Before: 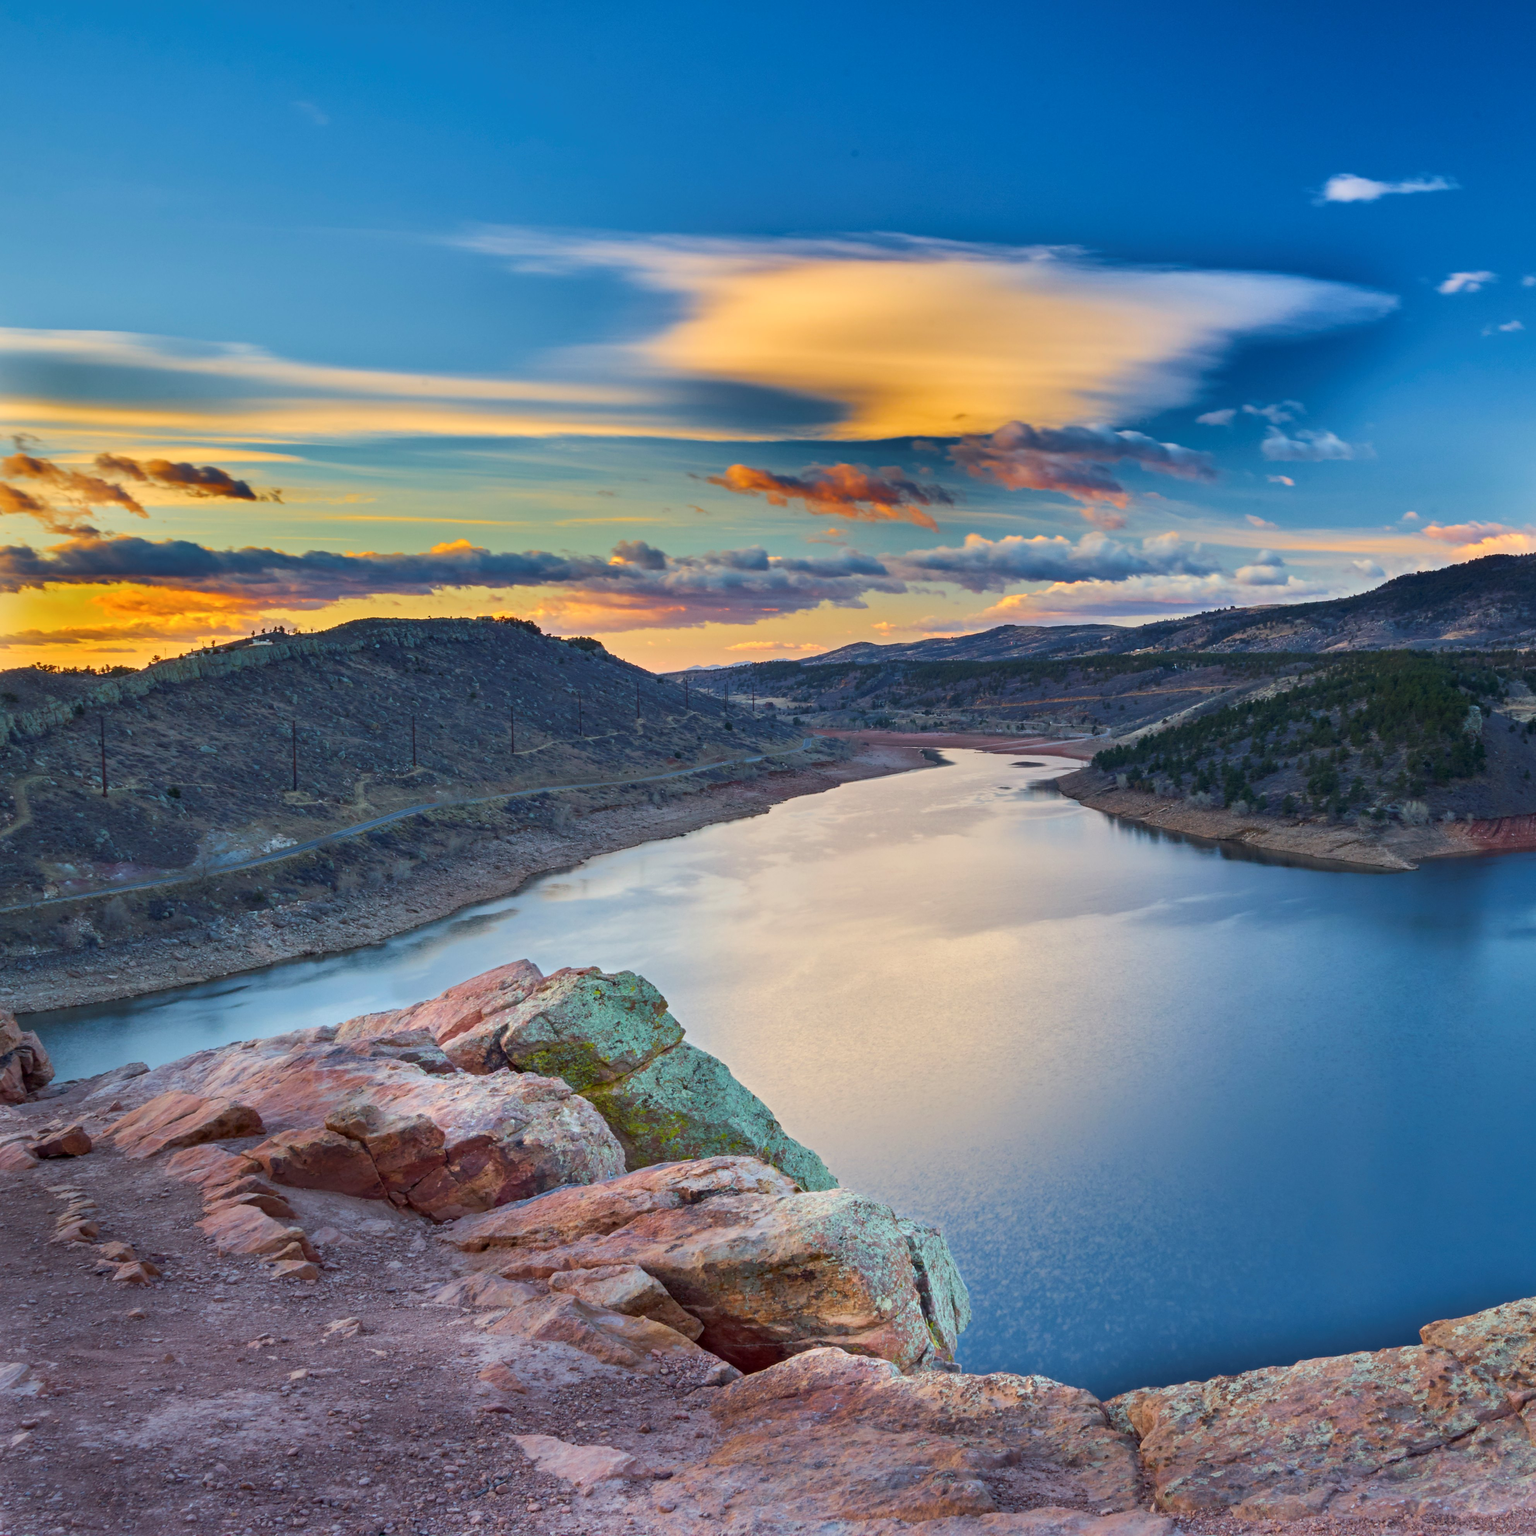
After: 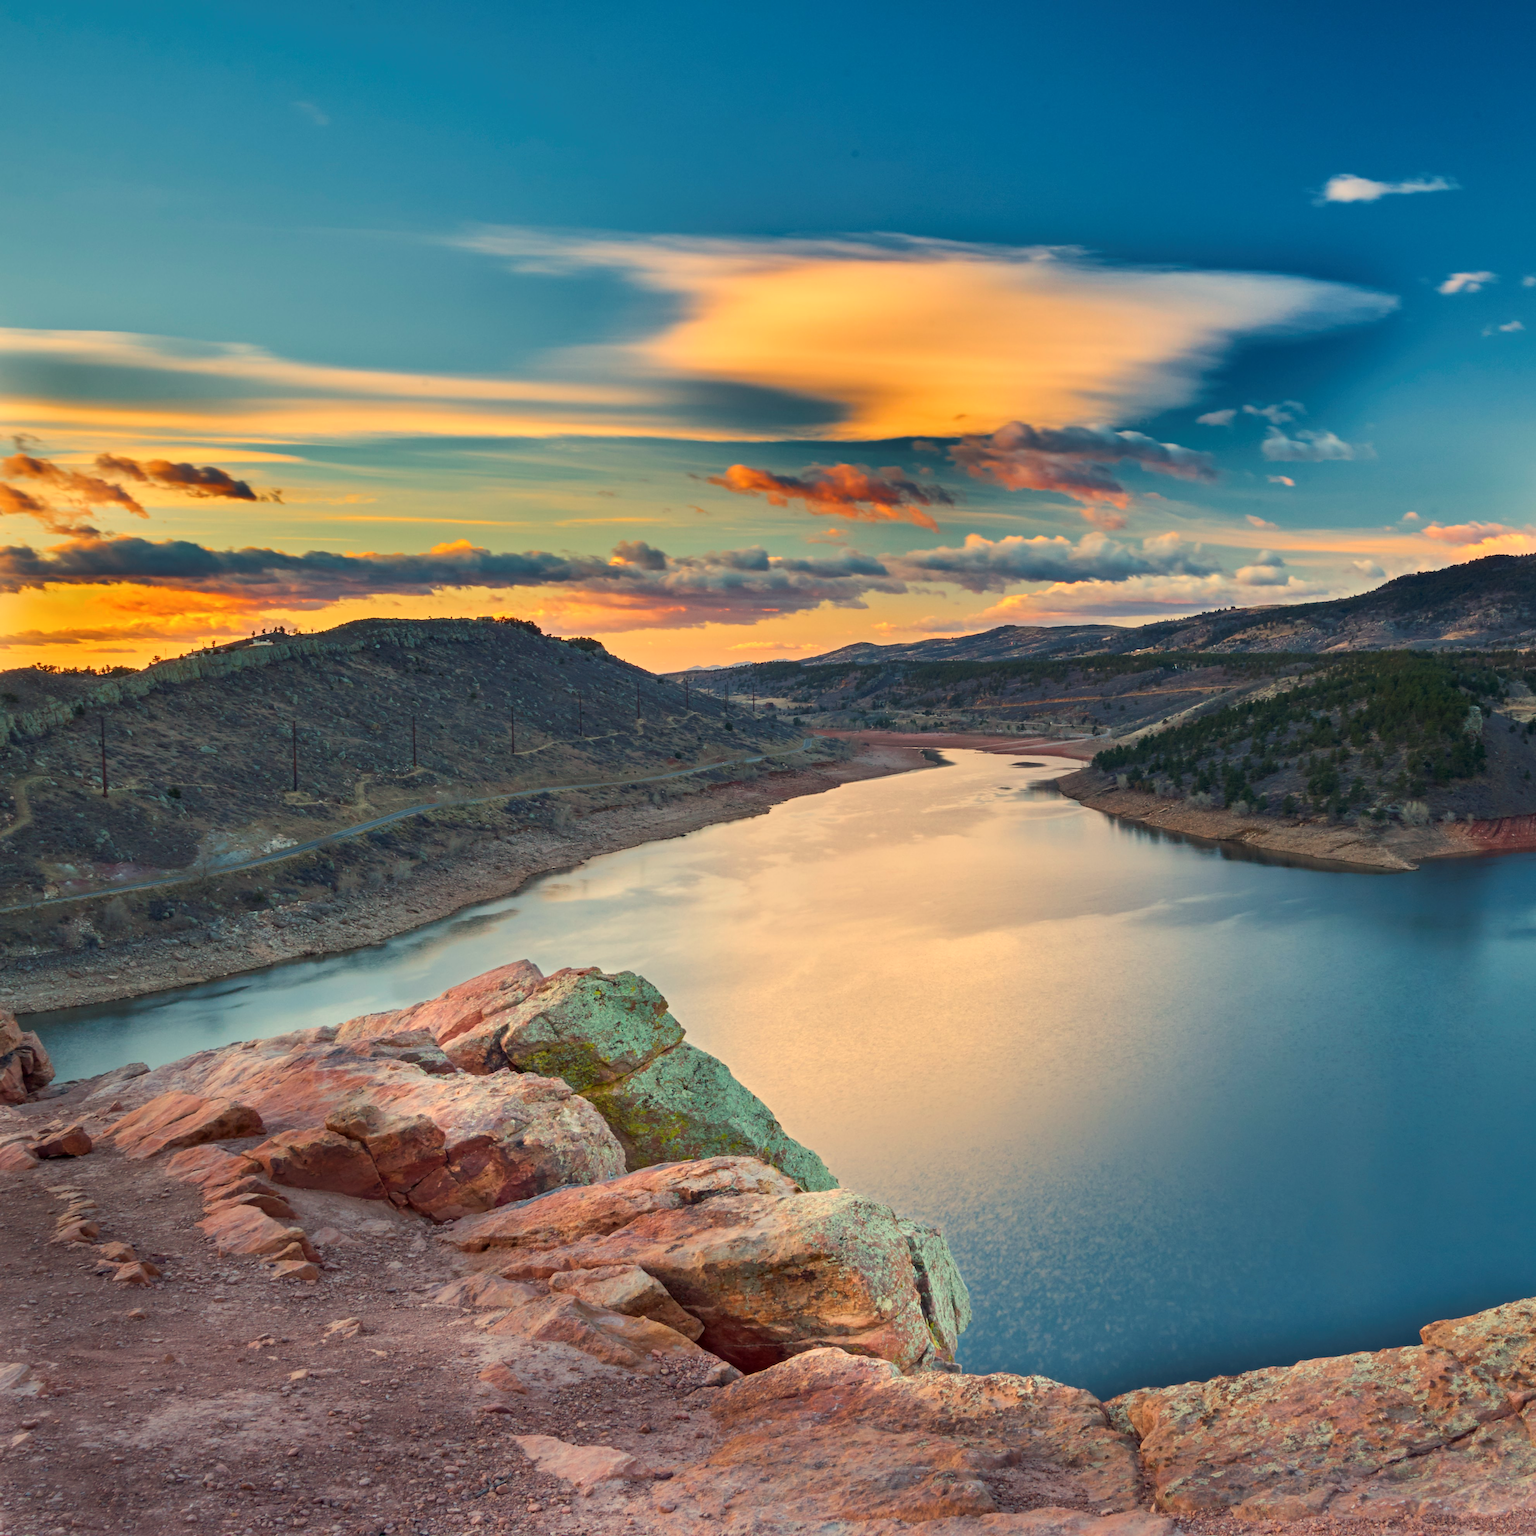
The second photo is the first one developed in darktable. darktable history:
color balance rgb: saturation formula JzAzBz (2021)
white balance: red 1.123, blue 0.83
